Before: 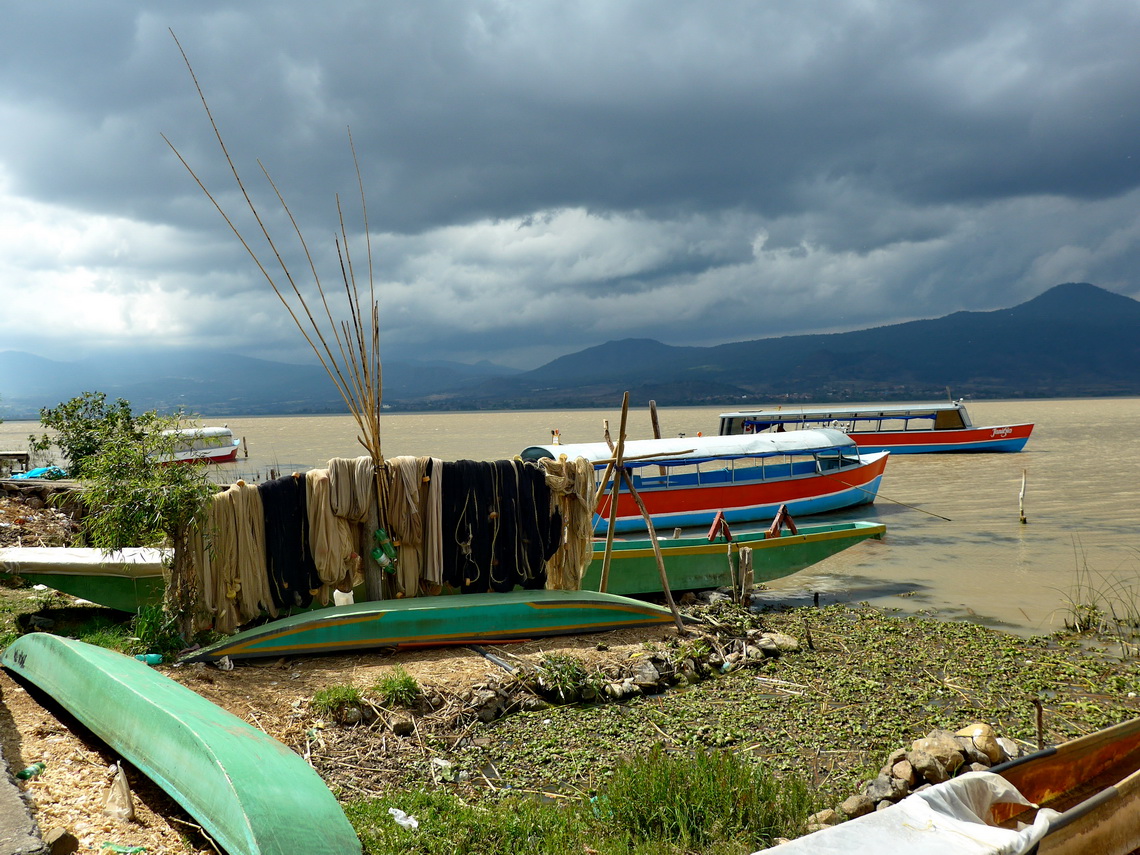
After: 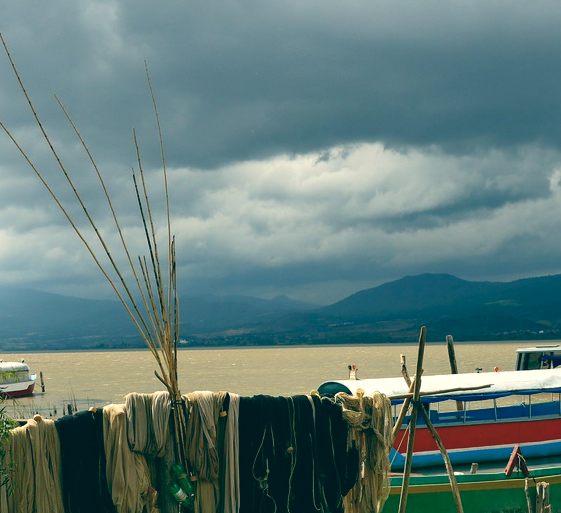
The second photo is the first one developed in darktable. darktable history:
color balance: lift [1.005, 0.99, 1.007, 1.01], gamma [1, 0.979, 1.011, 1.021], gain [0.923, 1.098, 1.025, 0.902], input saturation 90.45%, contrast 7.73%, output saturation 105.91%
crop: left 17.835%, top 7.675%, right 32.881%, bottom 32.213%
